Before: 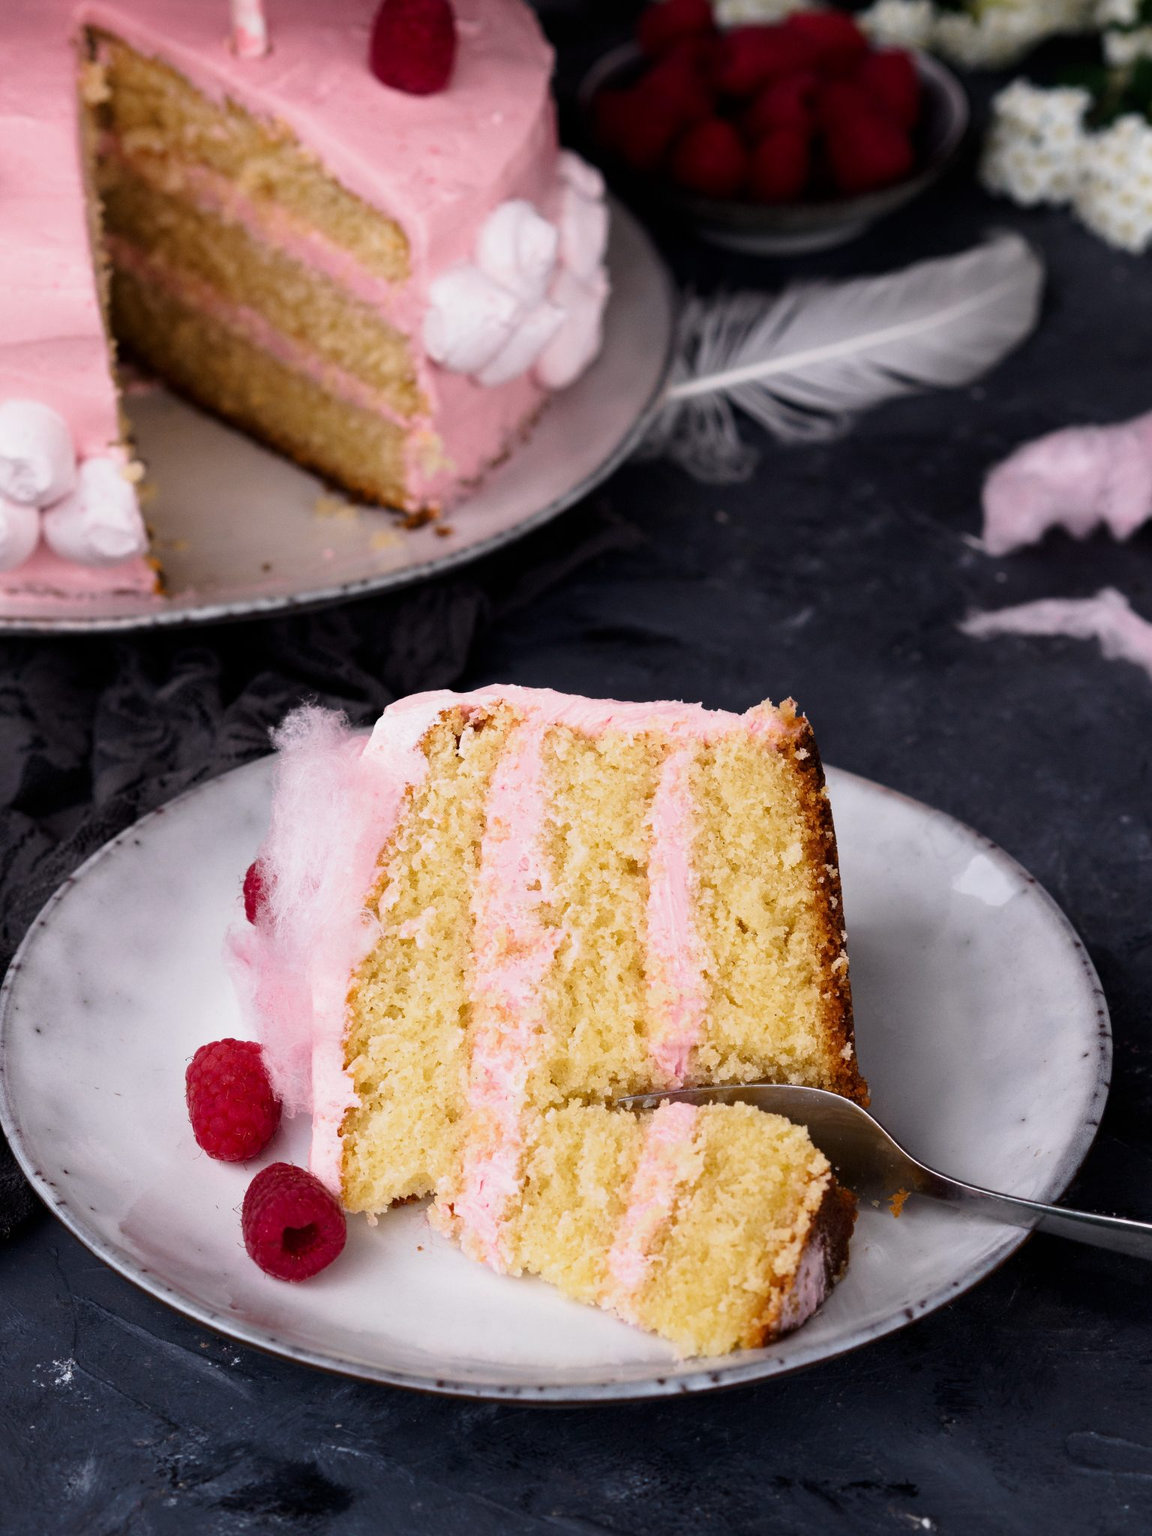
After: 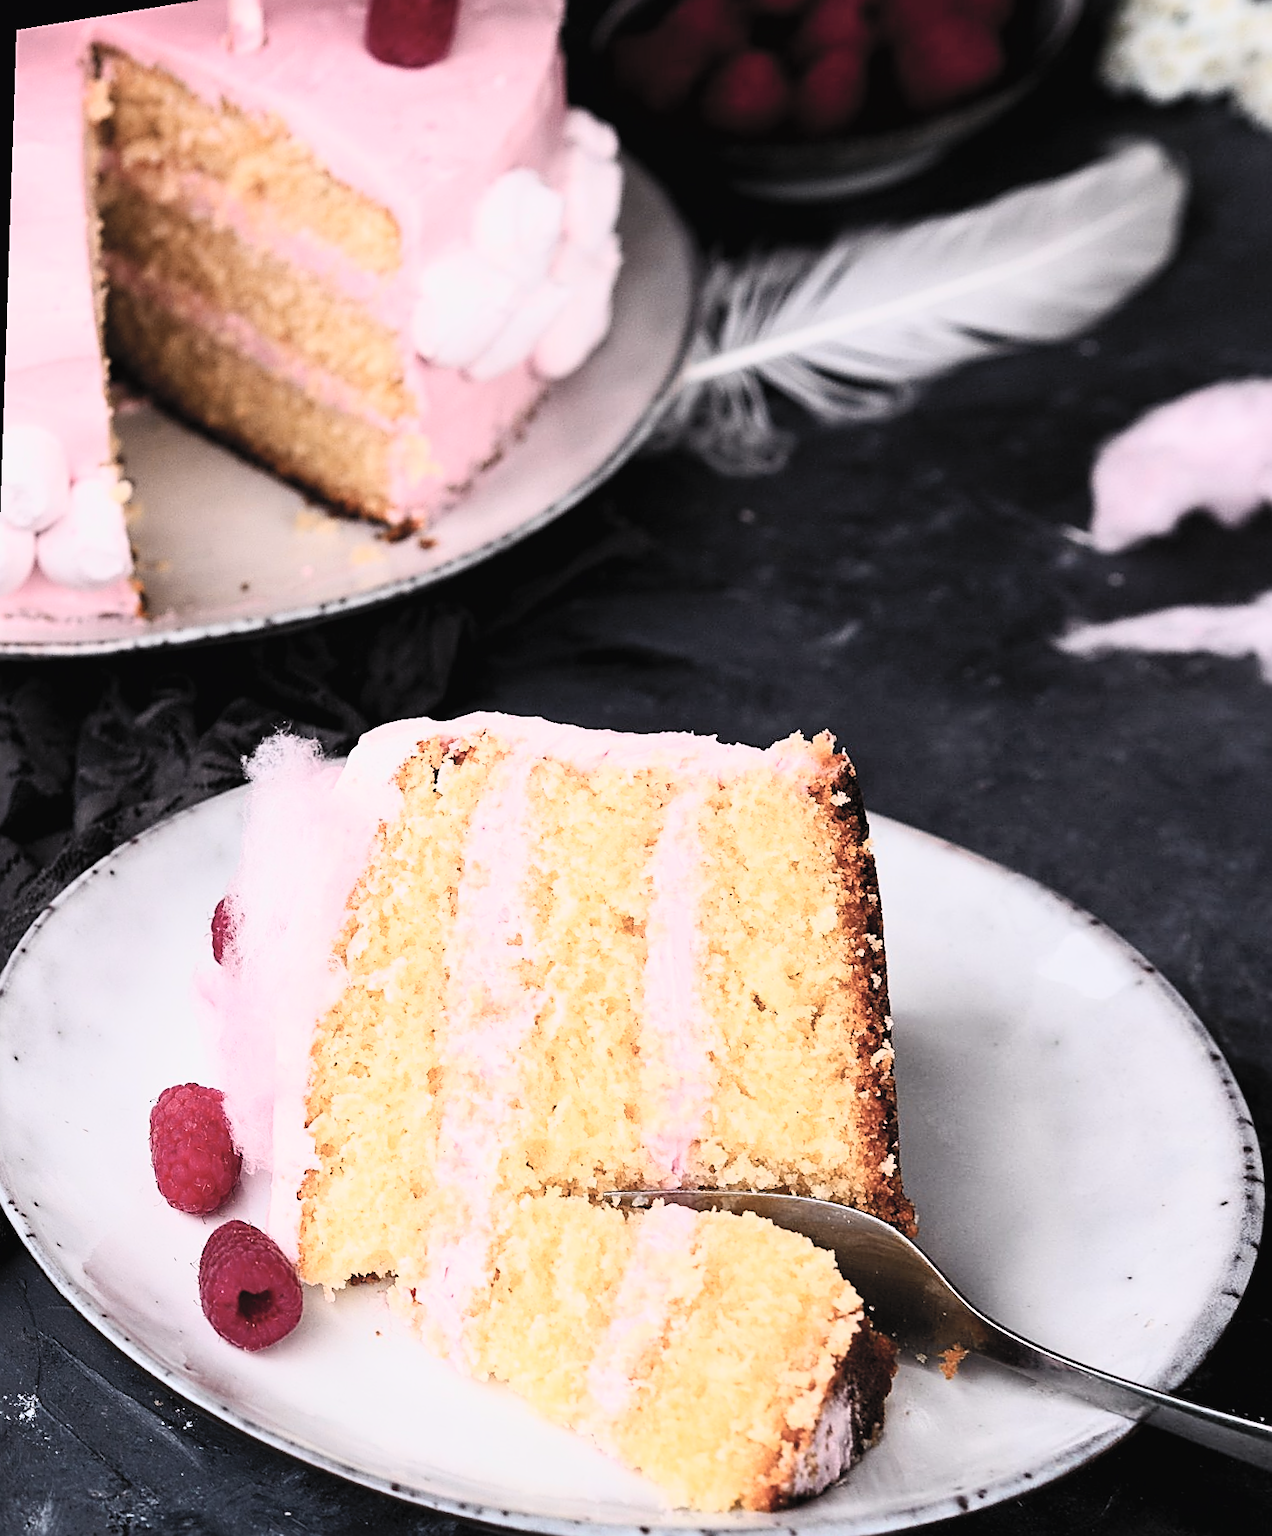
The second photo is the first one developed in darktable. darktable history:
contrast brightness saturation: contrast 0.43, brightness 0.56, saturation -0.19
filmic rgb: black relative exposure -7.65 EV, white relative exposure 4.56 EV, hardness 3.61, color science v6 (2022)
crop and rotate: right 5.167%
rotate and perspective: rotation 1.69°, lens shift (vertical) -0.023, lens shift (horizontal) -0.291, crop left 0.025, crop right 0.988, crop top 0.092, crop bottom 0.842
sharpen: amount 0.901
color zones: curves: ch1 [(0.239, 0.552) (0.75, 0.5)]; ch2 [(0.25, 0.462) (0.749, 0.457)], mix 25.94%
